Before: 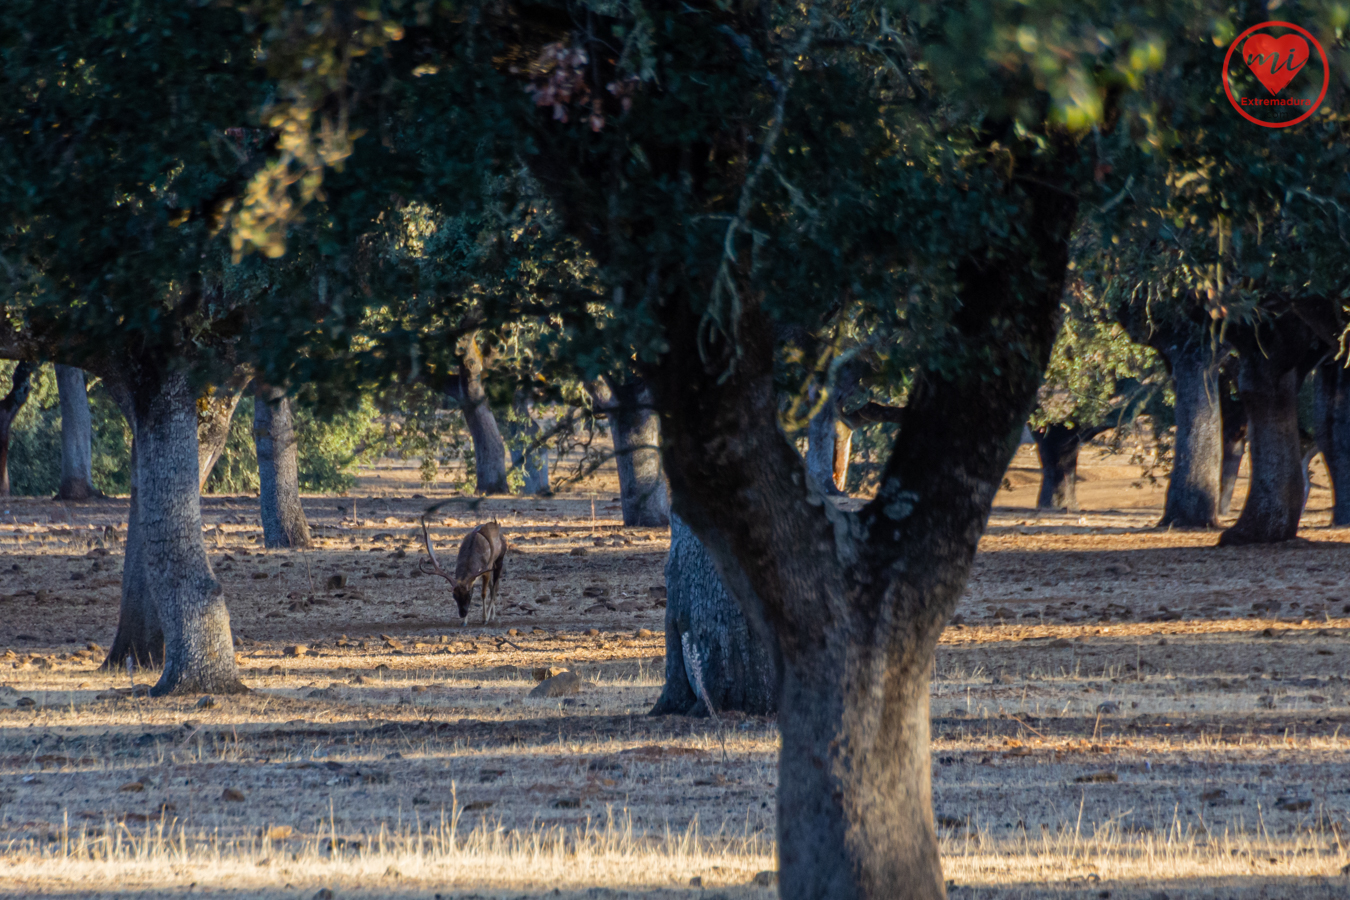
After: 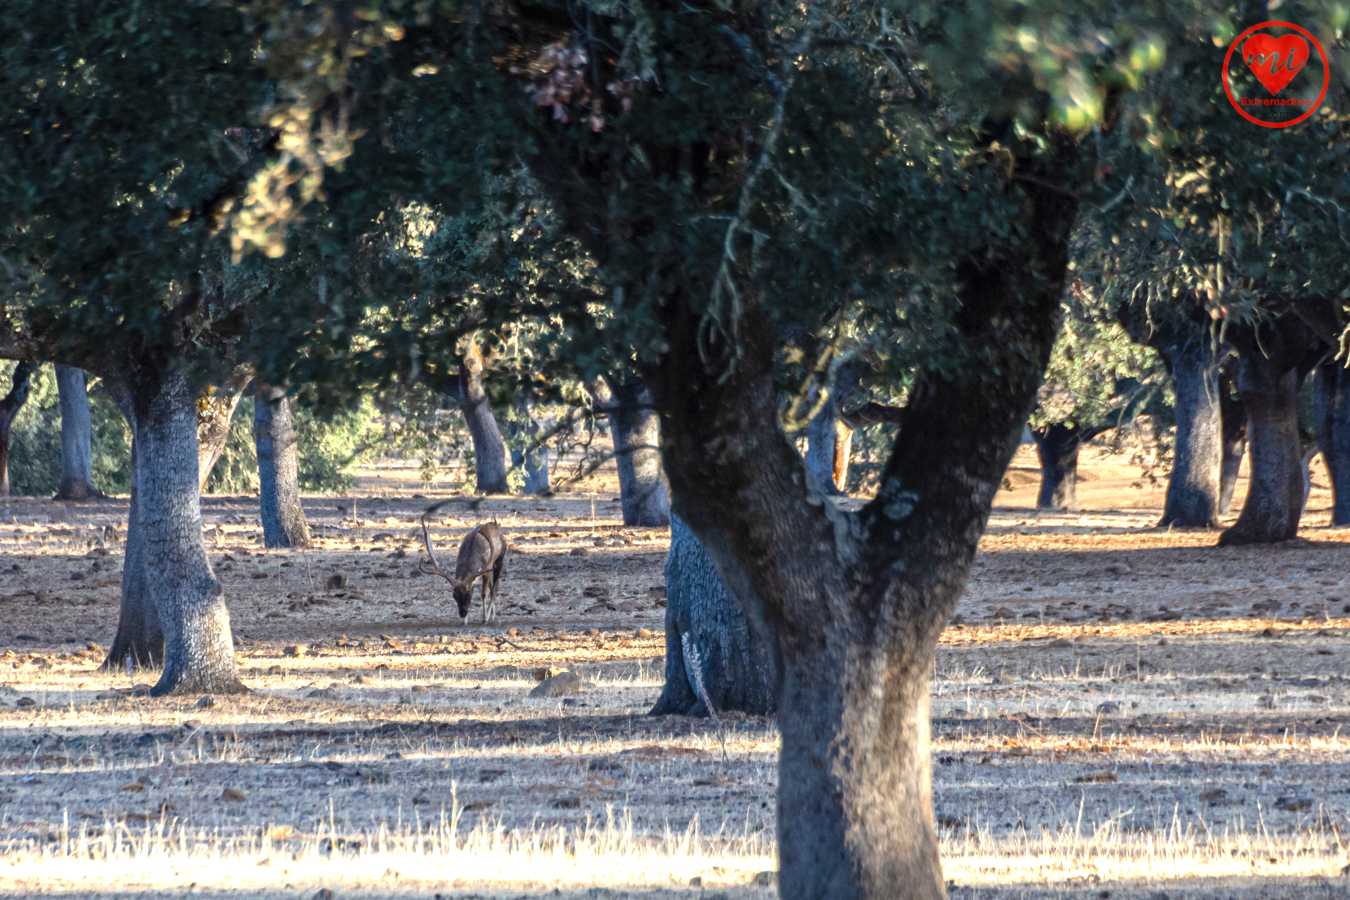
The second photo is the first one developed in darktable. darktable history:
color zones: curves: ch0 [(0, 0.5) (0.125, 0.4) (0.25, 0.5) (0.375, 0.4) (0.5, 0.4) (0.625, 0.35) (0.75, 0.35) (0.875, 0.5)]; ch1 [(0, 0.35) (0.125, 0.45) (0.25, 0.35) (0.375, 0.35) (0.5, 0.35) (0.625, 0.35) (0.75, 0.45) (0.875, 0.35)]; ch2 [(0, 0.6) (0.125, 0.5) (0.25, 0.5) (0.375, 0.6) (0.5, 0.6) (0.625, 0.5) (0.75, 0.5) (0.875, 0.5)]
exposure: black level correction 0, exposure 1.173 EV, compensate exposure bias true, compensate highlight preservation false
